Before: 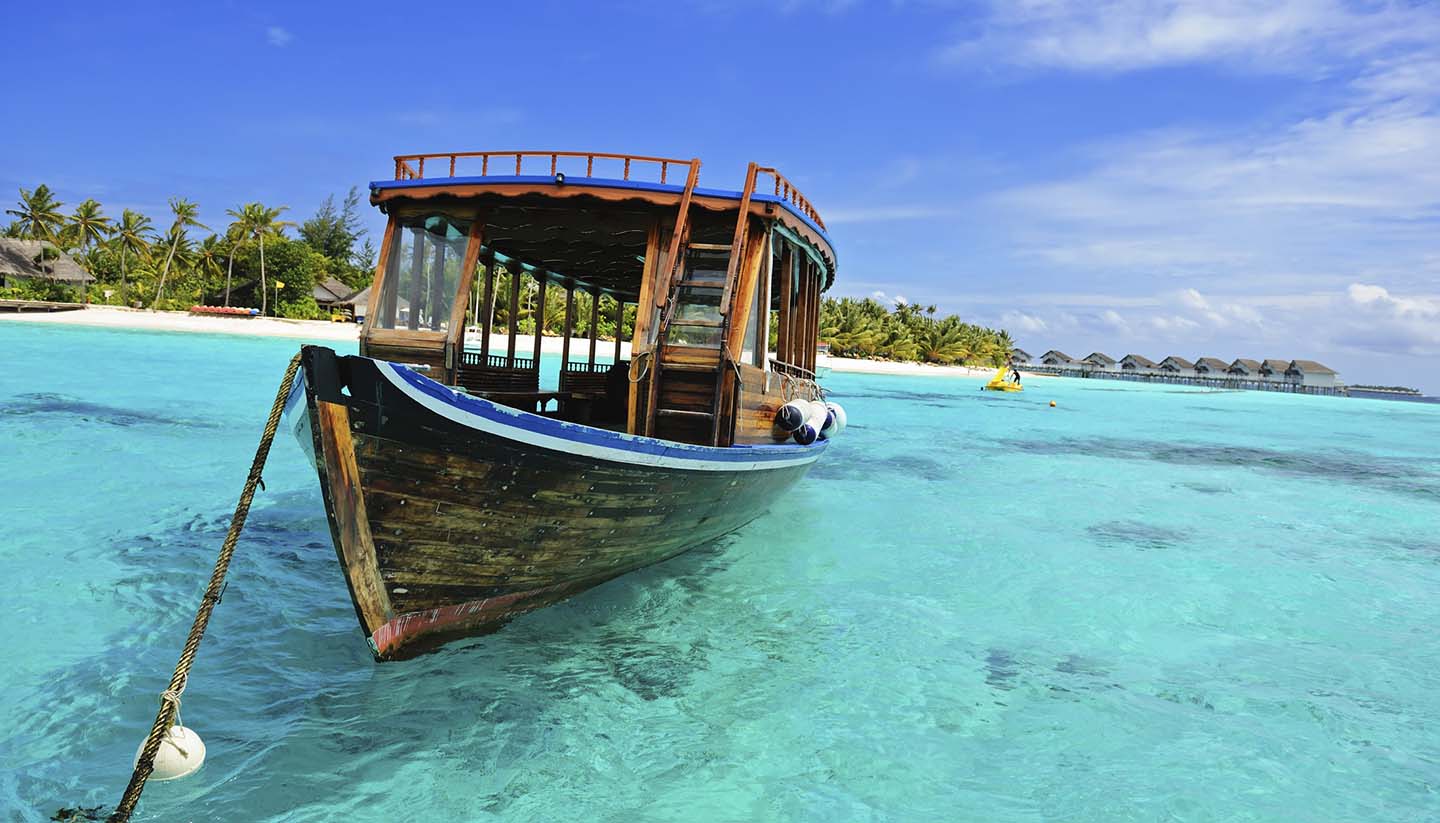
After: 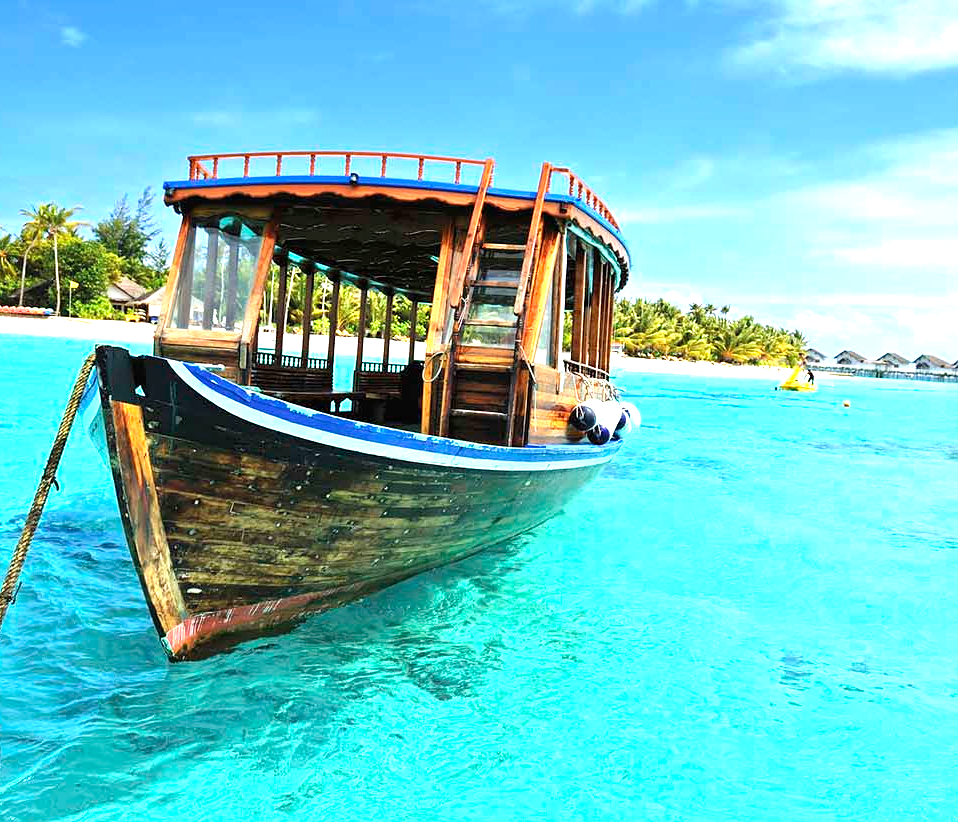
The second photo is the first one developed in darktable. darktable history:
tone equalizer: -8 EV -0.557 EV, smoothing diameter 2.08%, edges refinement/feathering 21.28, mask exposure compensation -1.57 EV, filter diffusion 5
exposure: black level correction 0, exposure 1.291 EV, compensate highlight preservation false
local contrast: mode bilateral grid, contrast 20, coarseness 50, detail 119%, midtone range 0.2
crop and rotate: left 14.309%, right 19.149%
